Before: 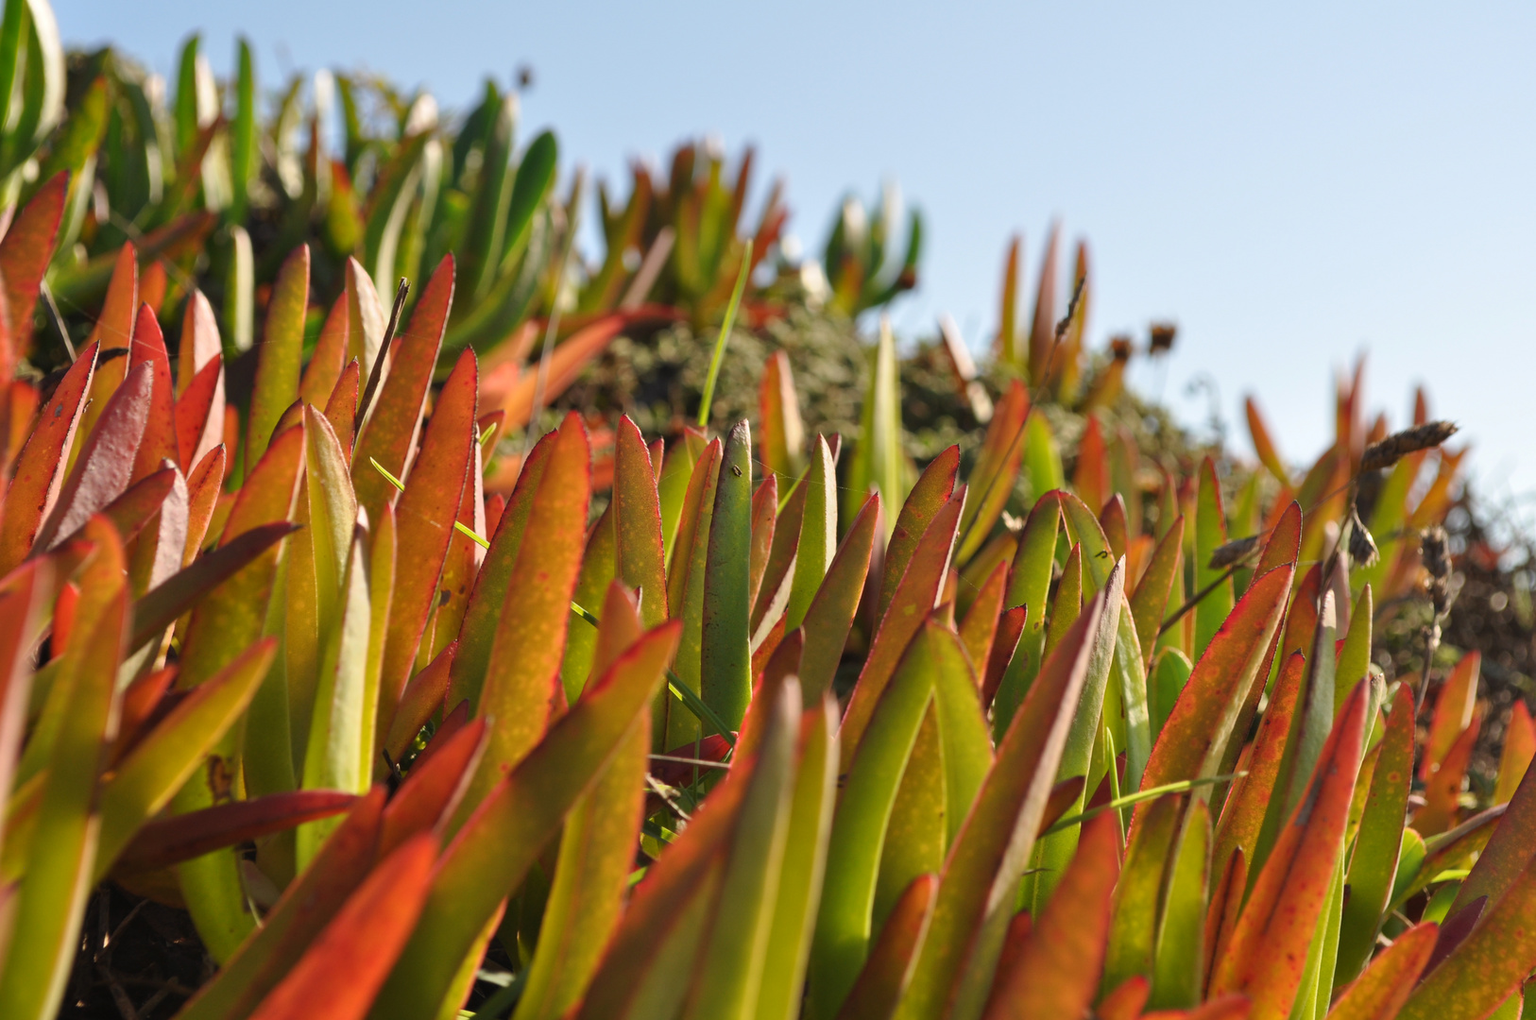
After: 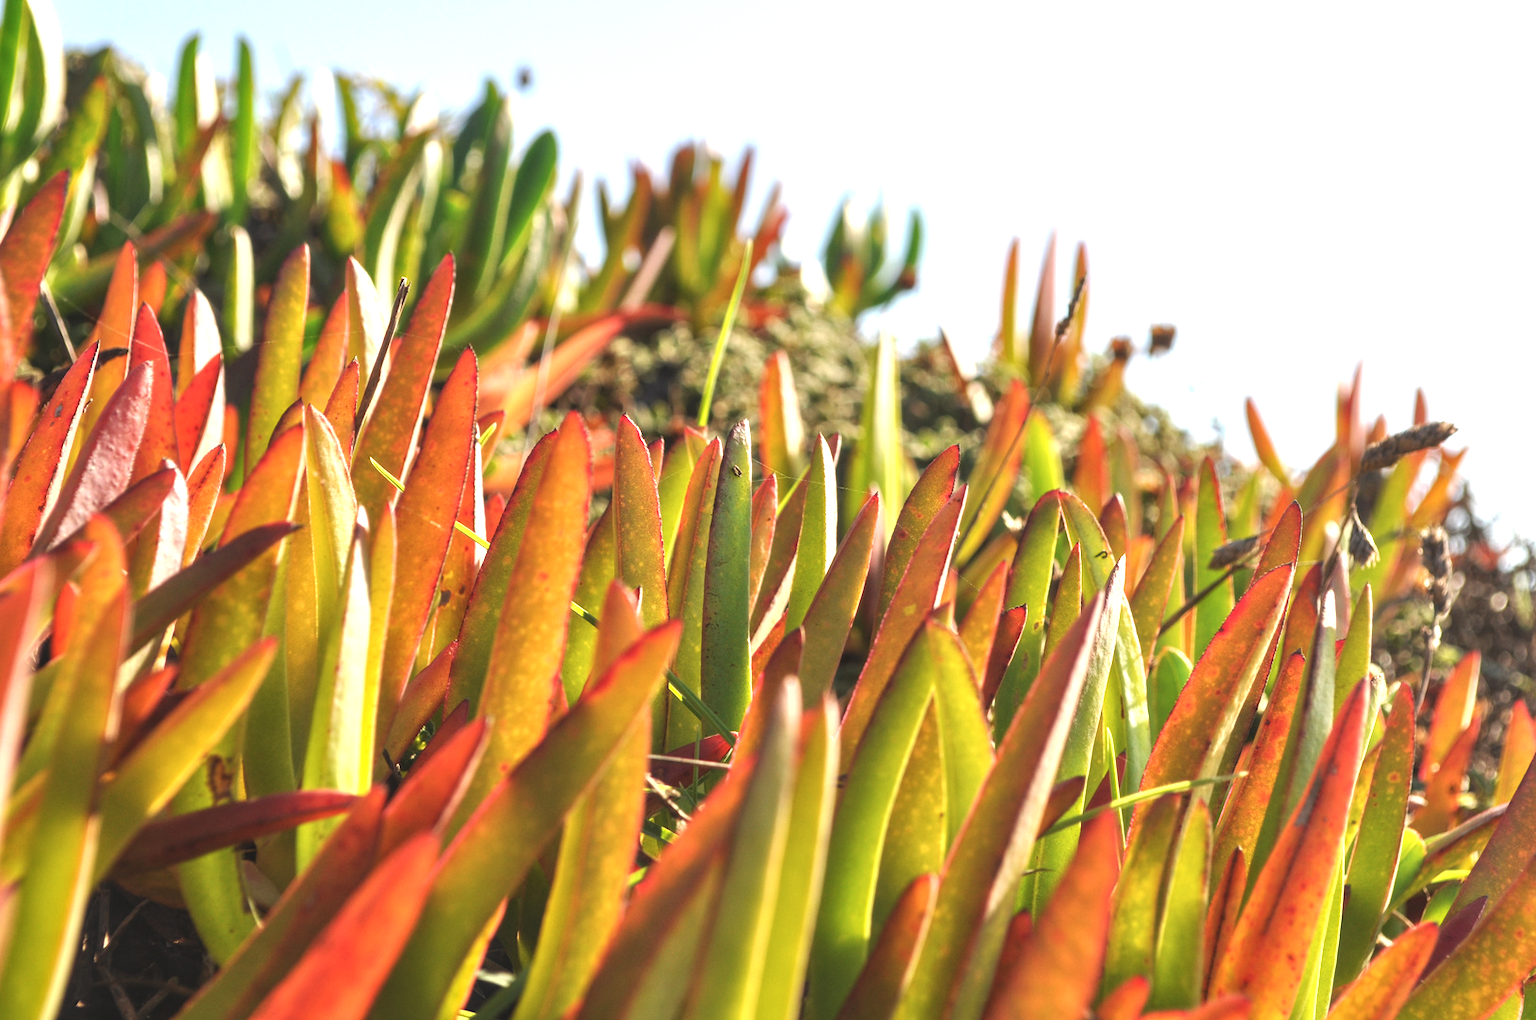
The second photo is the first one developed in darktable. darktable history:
local contrast: on, module defaults
exposure: black level correction -0.005, exposure 1 EV, compensate highlight preservation false
